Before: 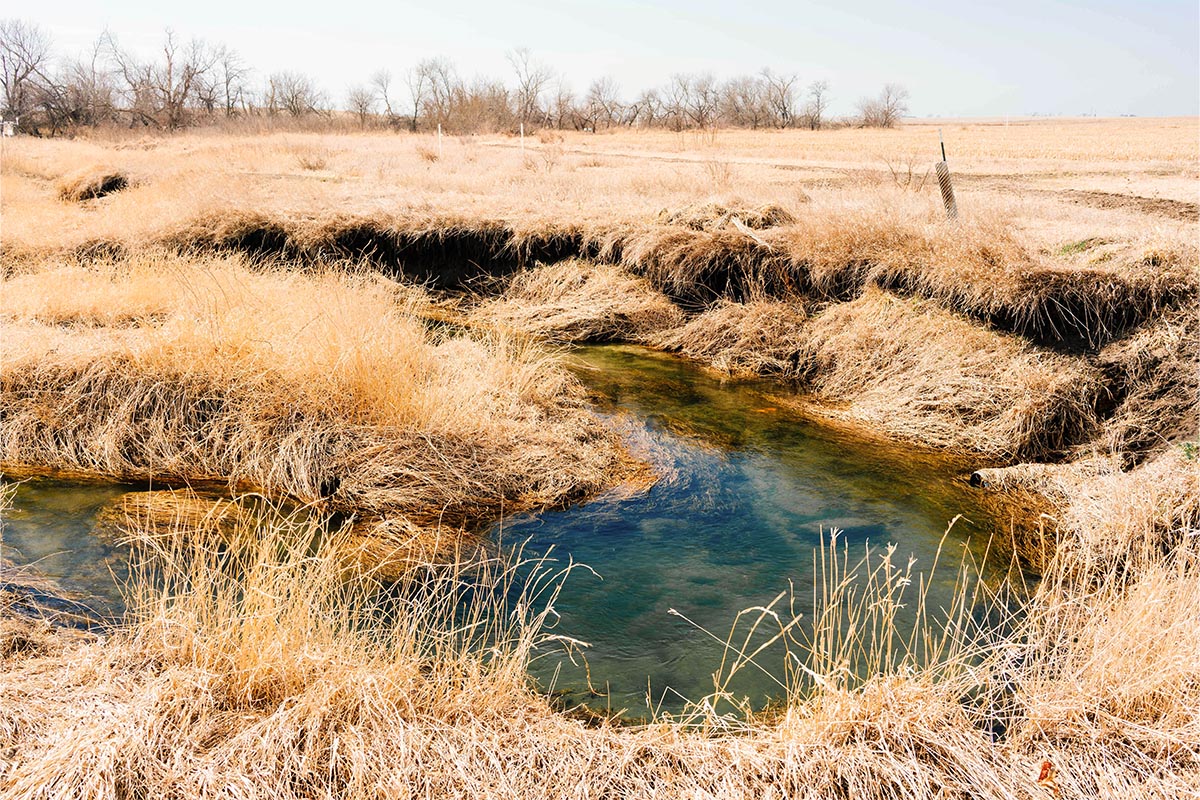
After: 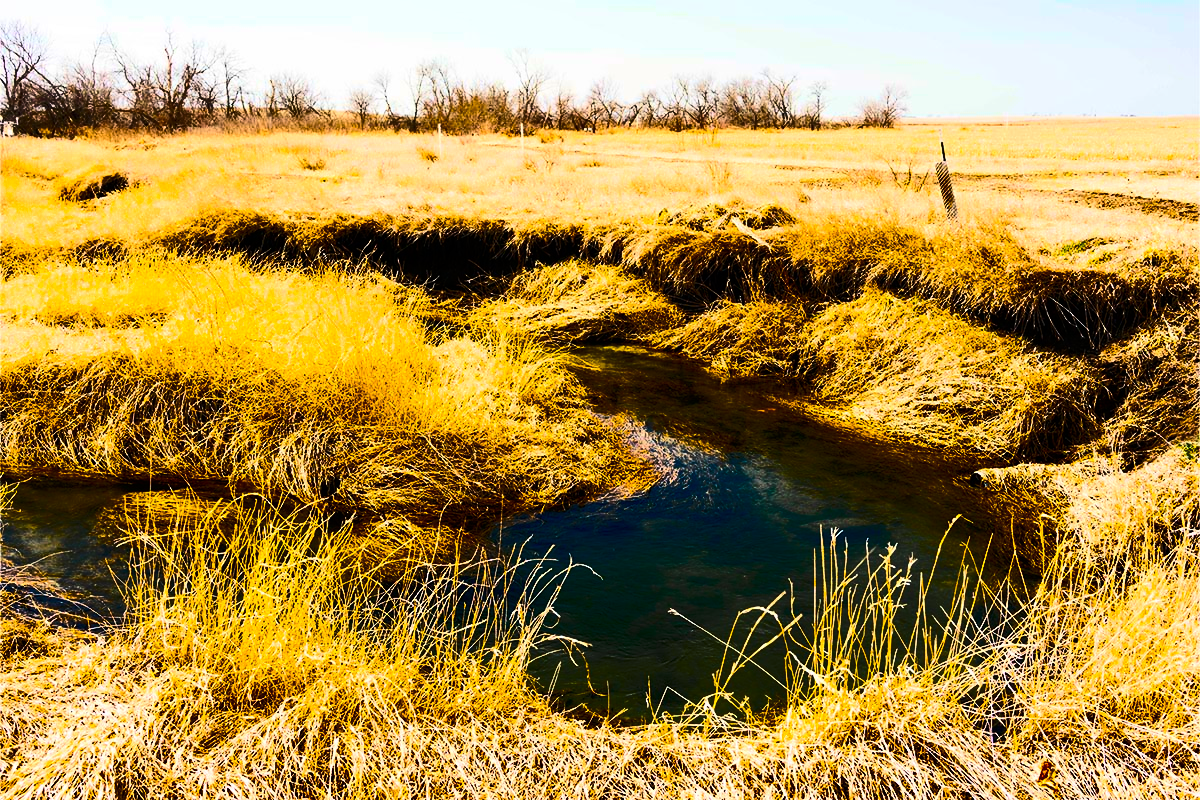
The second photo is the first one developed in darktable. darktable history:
color balance rgb: linear chroma grading › global chroma 40.15%, perceptual saturation grading › global saturation 60.58%, perceptual saturation grading › highlights 20.44%, perceptual saturation grading › shadows -50.36%, perceptual brilliance grading › highlights 2.19%, perceptual brilliance grading › mid-tones -50.36%, perceptual brilliance grading › shadows -50.36%
contrast brightness saturation: contrast 0.28
